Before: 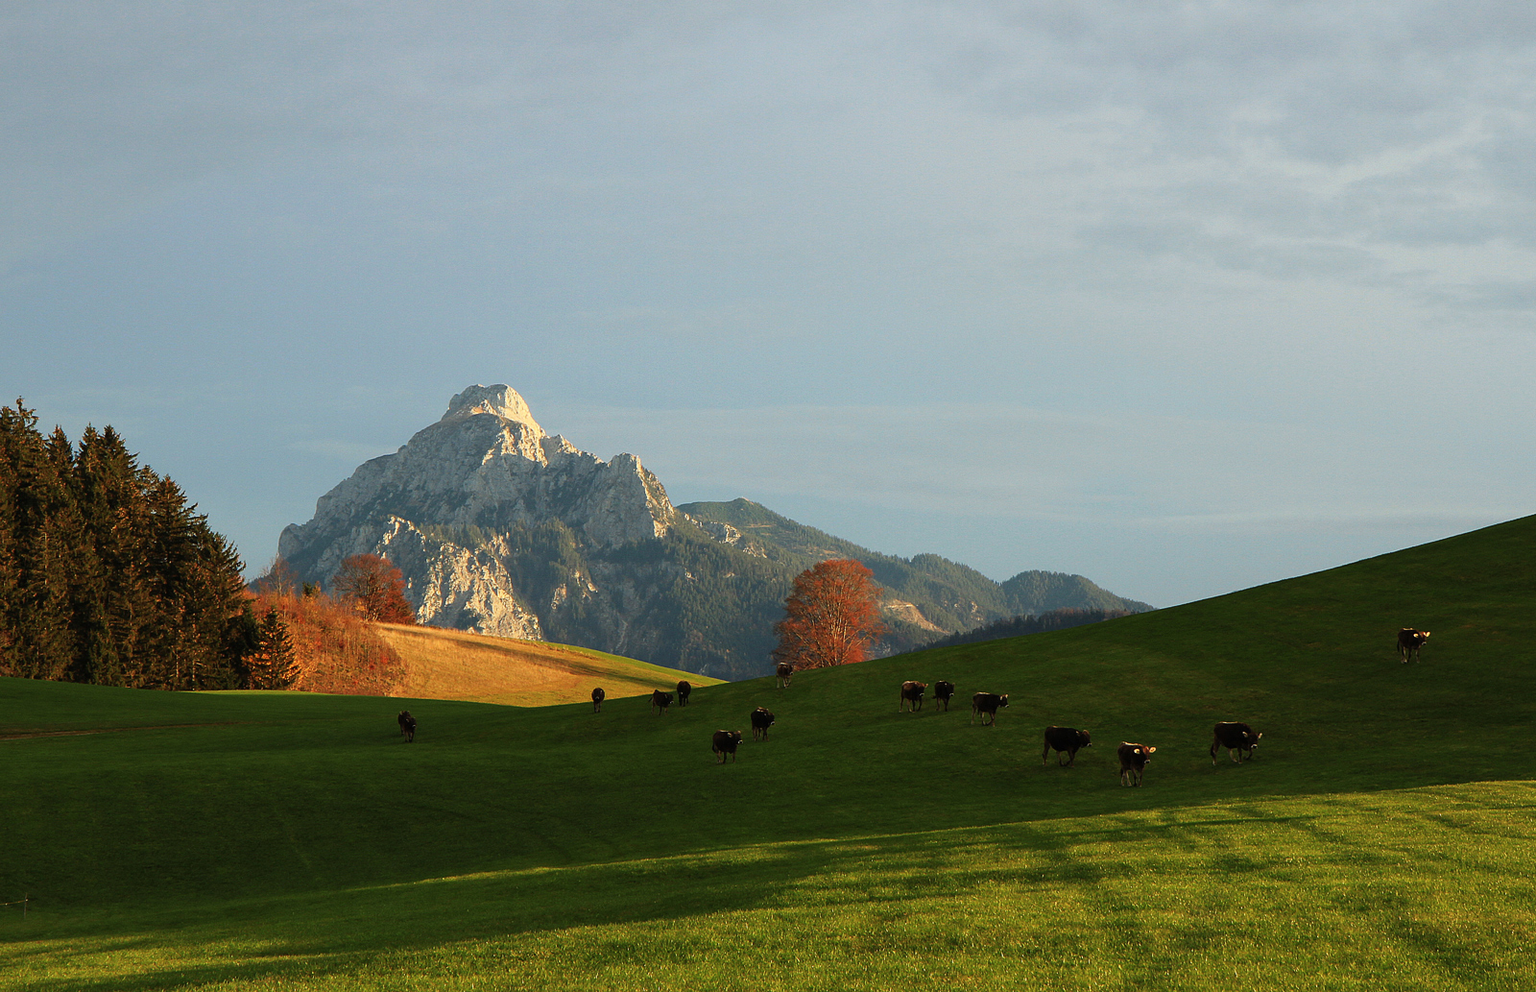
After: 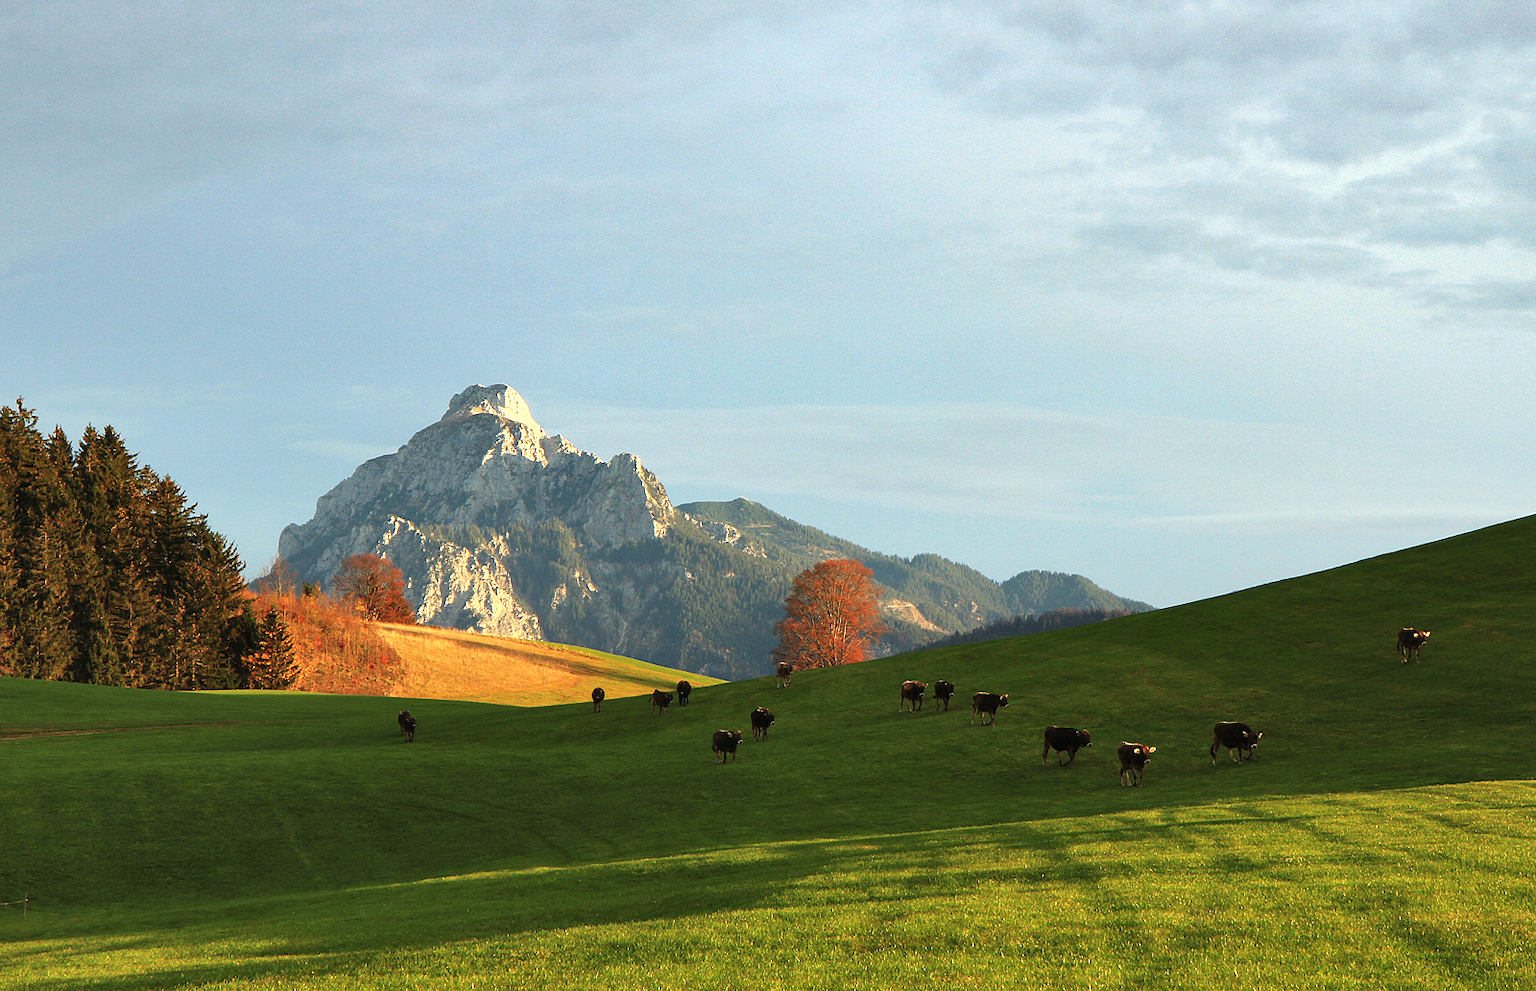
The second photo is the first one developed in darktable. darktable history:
exposure: exposure 0.74 EV, compensate highlight preservation false
shadows and highlights: soften with gaussian
